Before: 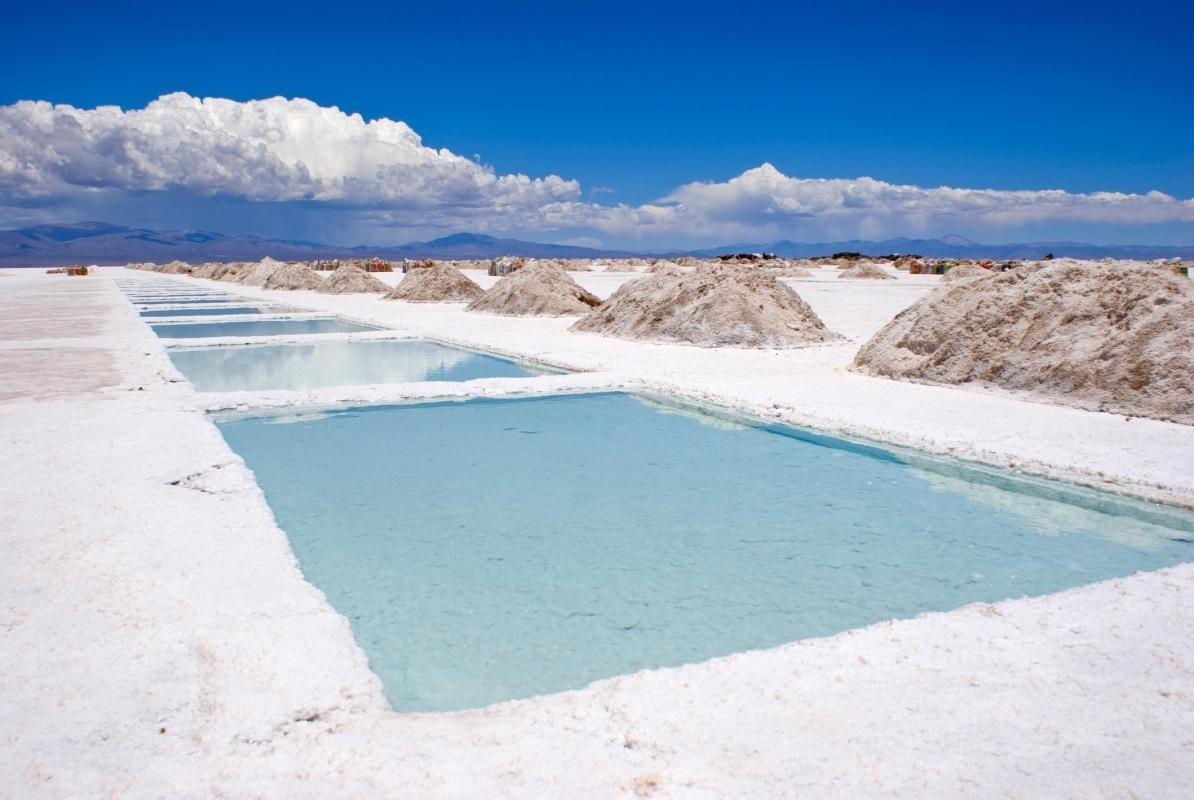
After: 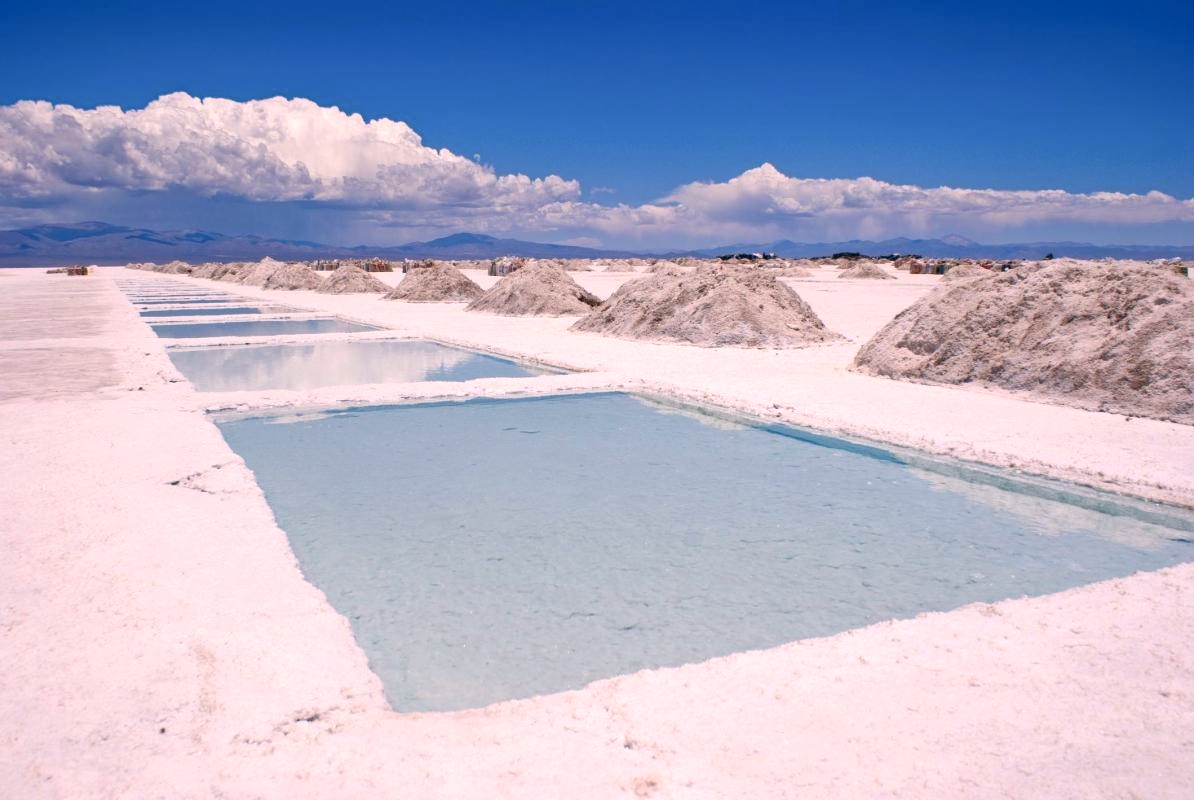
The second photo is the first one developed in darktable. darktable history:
color correction: highlights a* 14.46, highlights b* 5.85, shadows a* -5.53, shadows b* -15.24, saturation 0.85
exposure: black level correction -0.003, exposure 0.04 EV, compensate highlight preservation false
